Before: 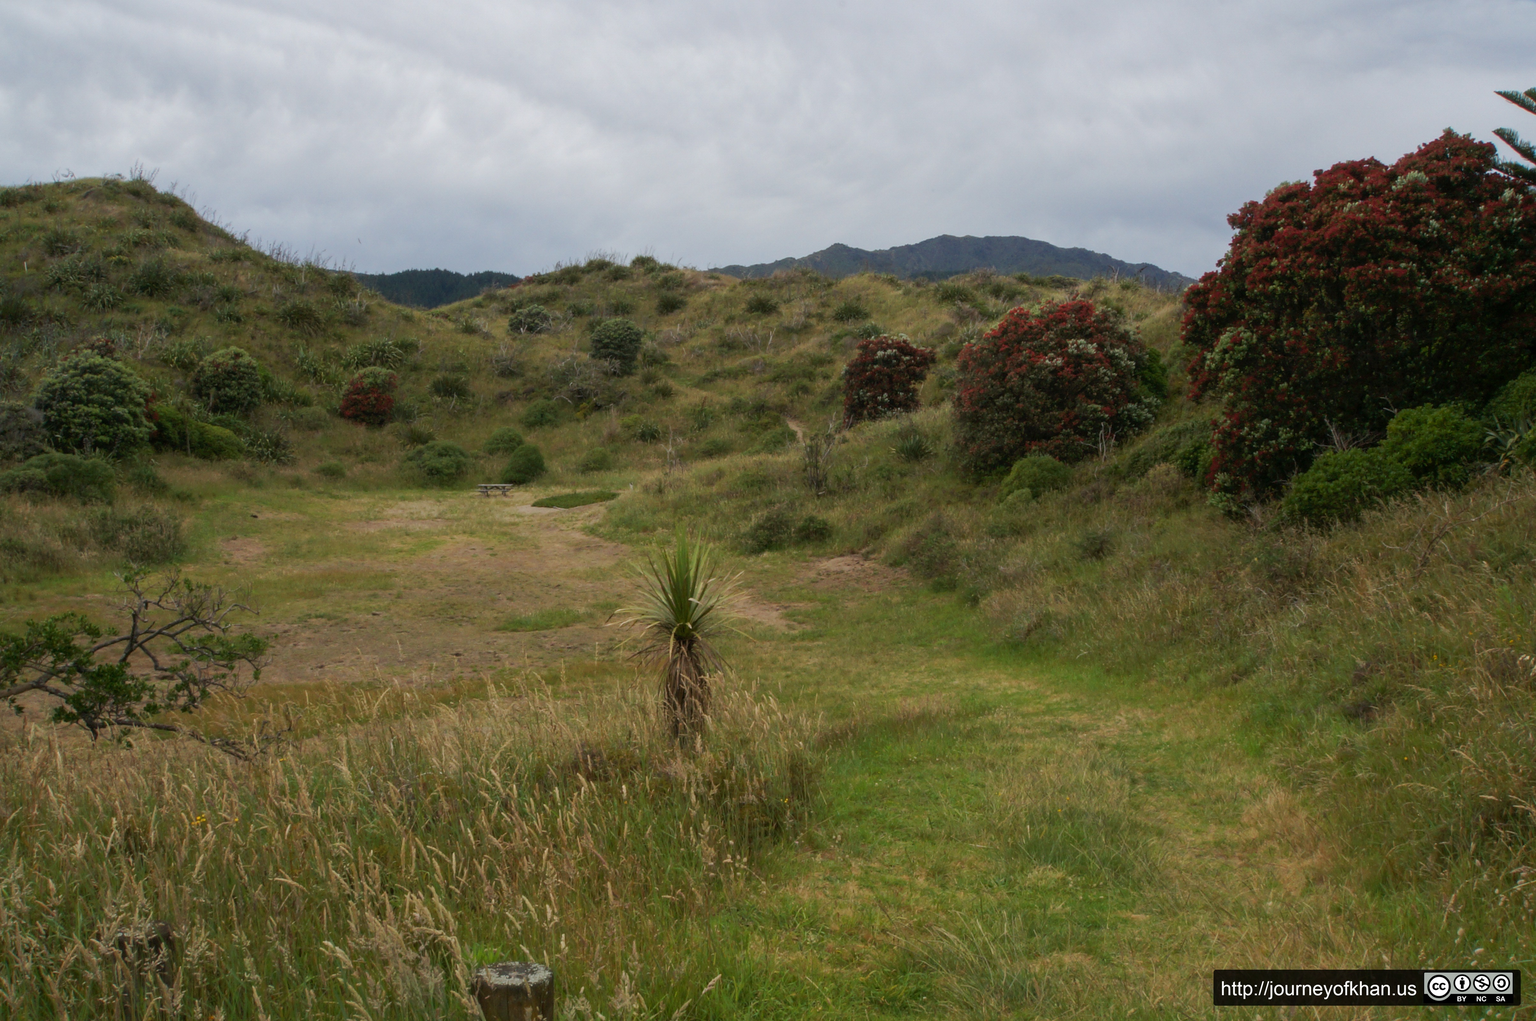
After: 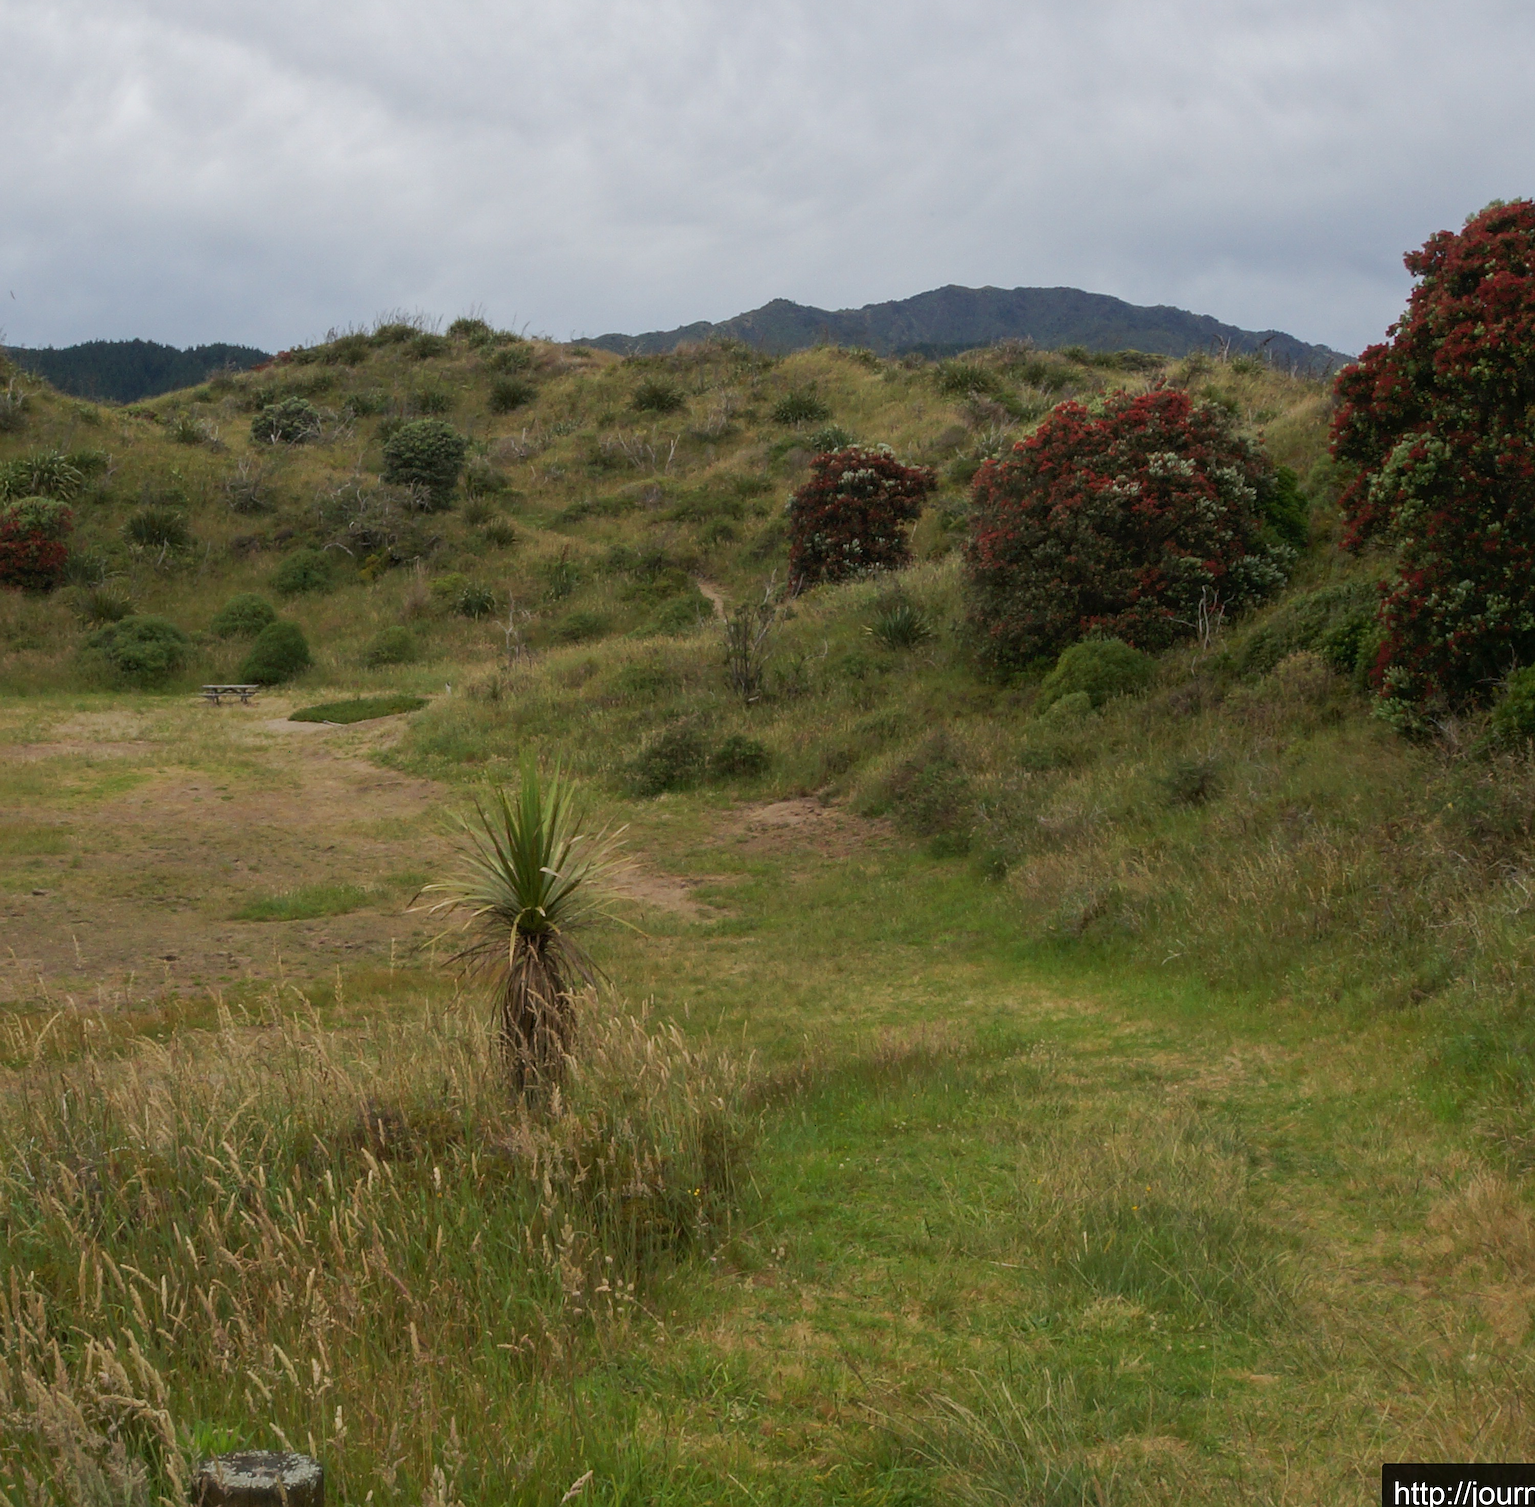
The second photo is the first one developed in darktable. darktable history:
sharpen: on, module defaults
crop and rotate: left 22.918%, top 5.629%, right 14.711%, bottom 2.247%
